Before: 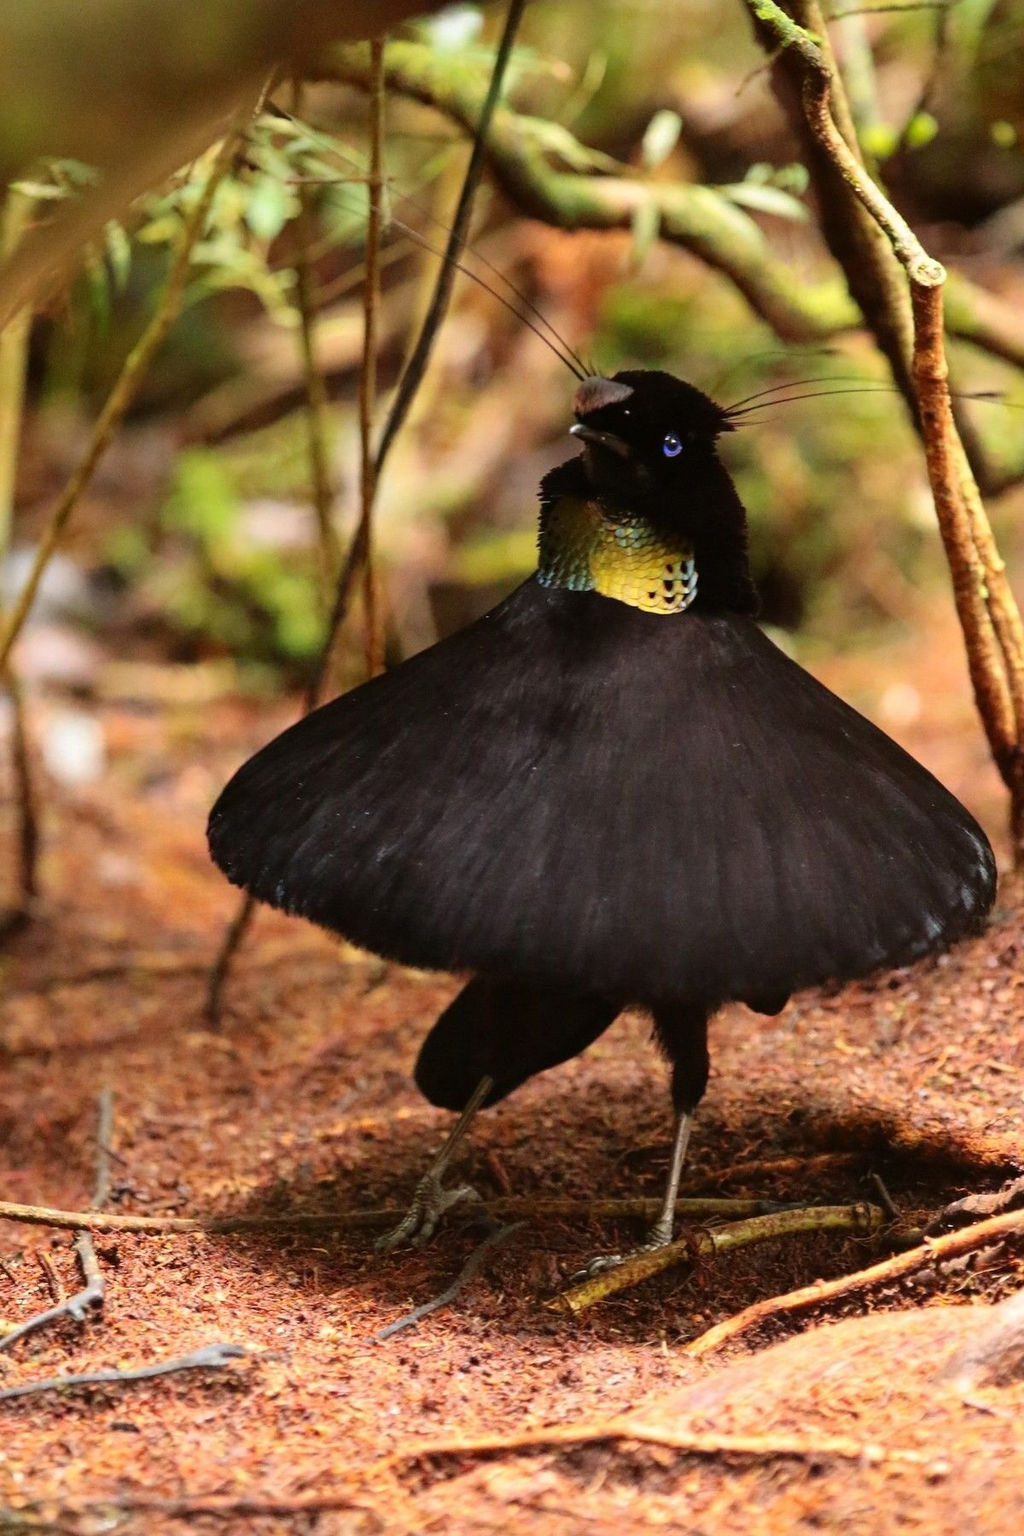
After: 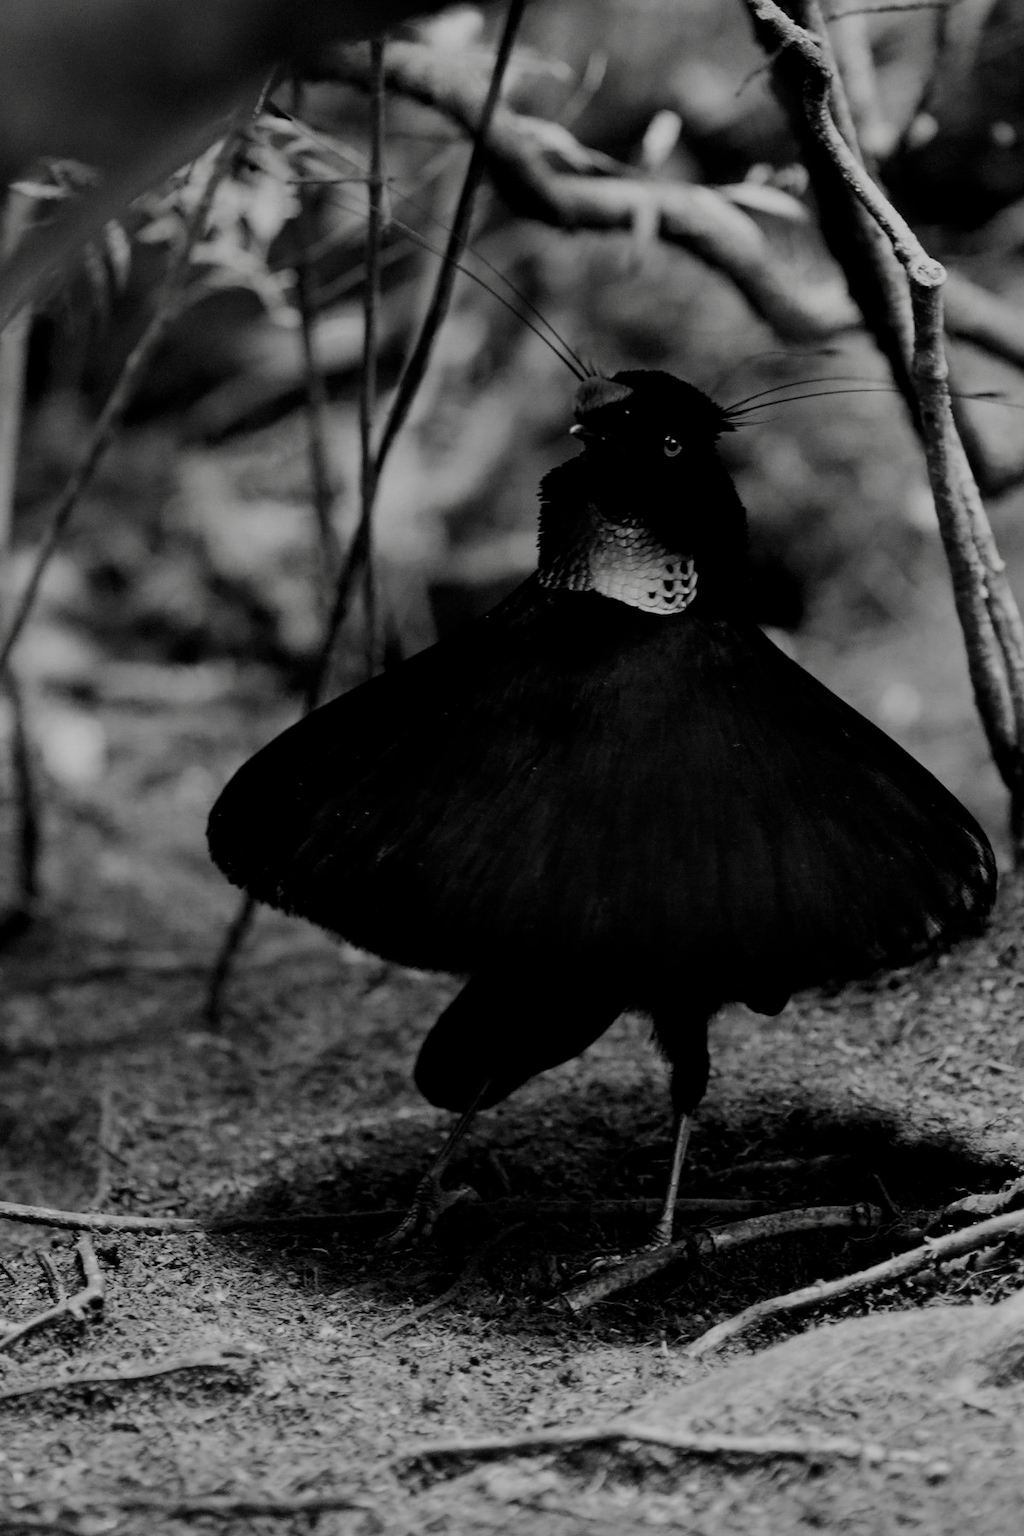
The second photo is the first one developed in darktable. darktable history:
filmic rgb: black relative exposure -7.18 EV, white relative exposure 5.36 EV, hardness 3.02
tone equalizer: -8 EV -0.745 EV, -7 EV -0.727 EV, -6 EV -0.596 EV, -5 EV -0.381 EV, -3 EV 0.381 EV, -2 EV 0.6 EV, -1 EV 0.683 EV, +0 EV 0.722 EV, smoothing 1
contrast brightness saturation: contrast -0.035, brightness -0.581, saturation -0.993
